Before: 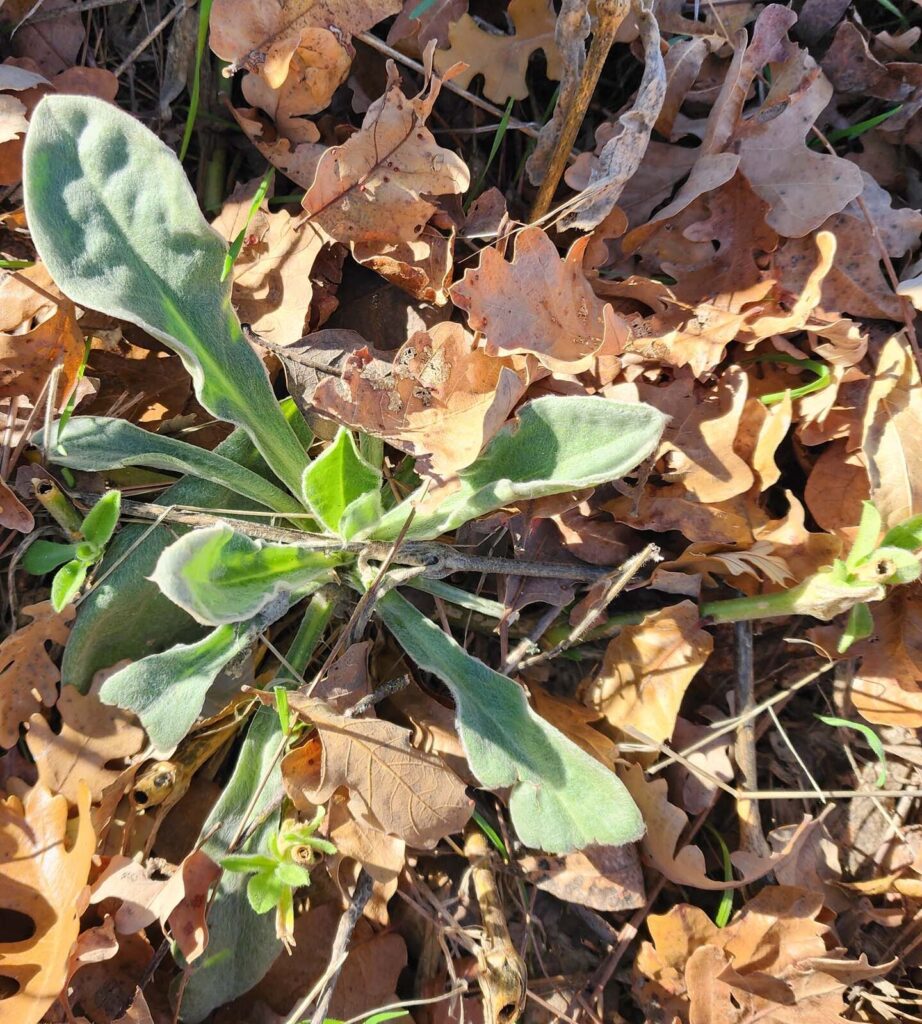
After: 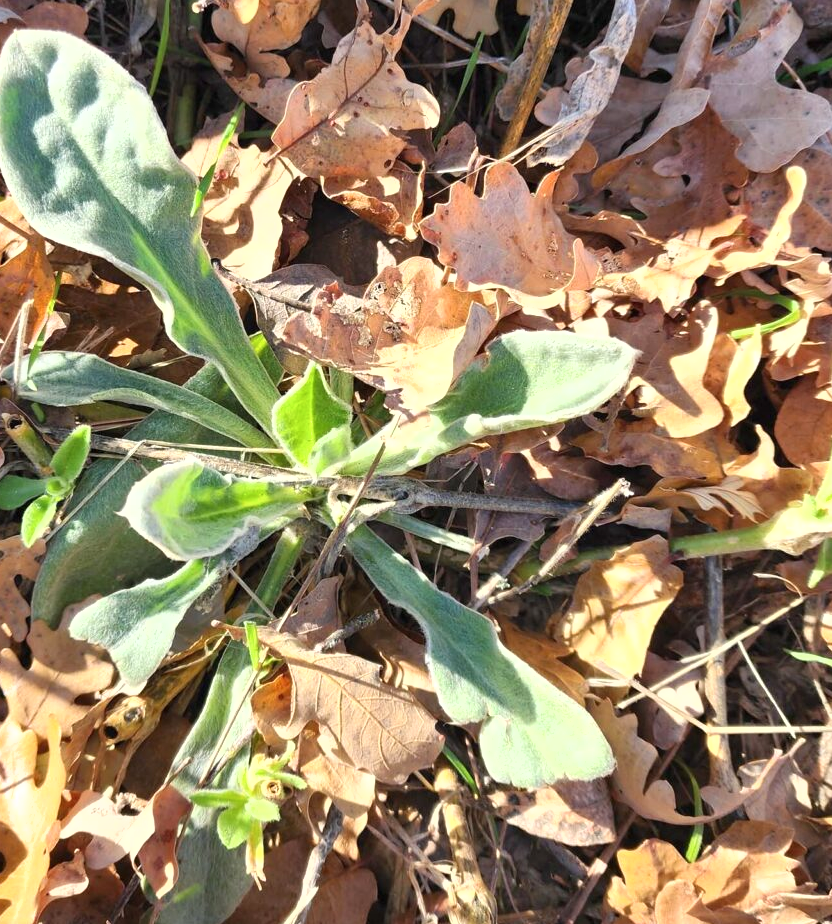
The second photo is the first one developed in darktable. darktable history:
contrast brightness saturation: saturation -0.05
exposure: exposure 0.485 EV, compensate highlight preservation false
shadows and highlights: shadows 40, highlights -54, highlights color adjustment 46%, low approximation 0.01, soften with gaussian
crop: left 3.305%, top 6.436%, right 6.389%, bottom 3.258%
